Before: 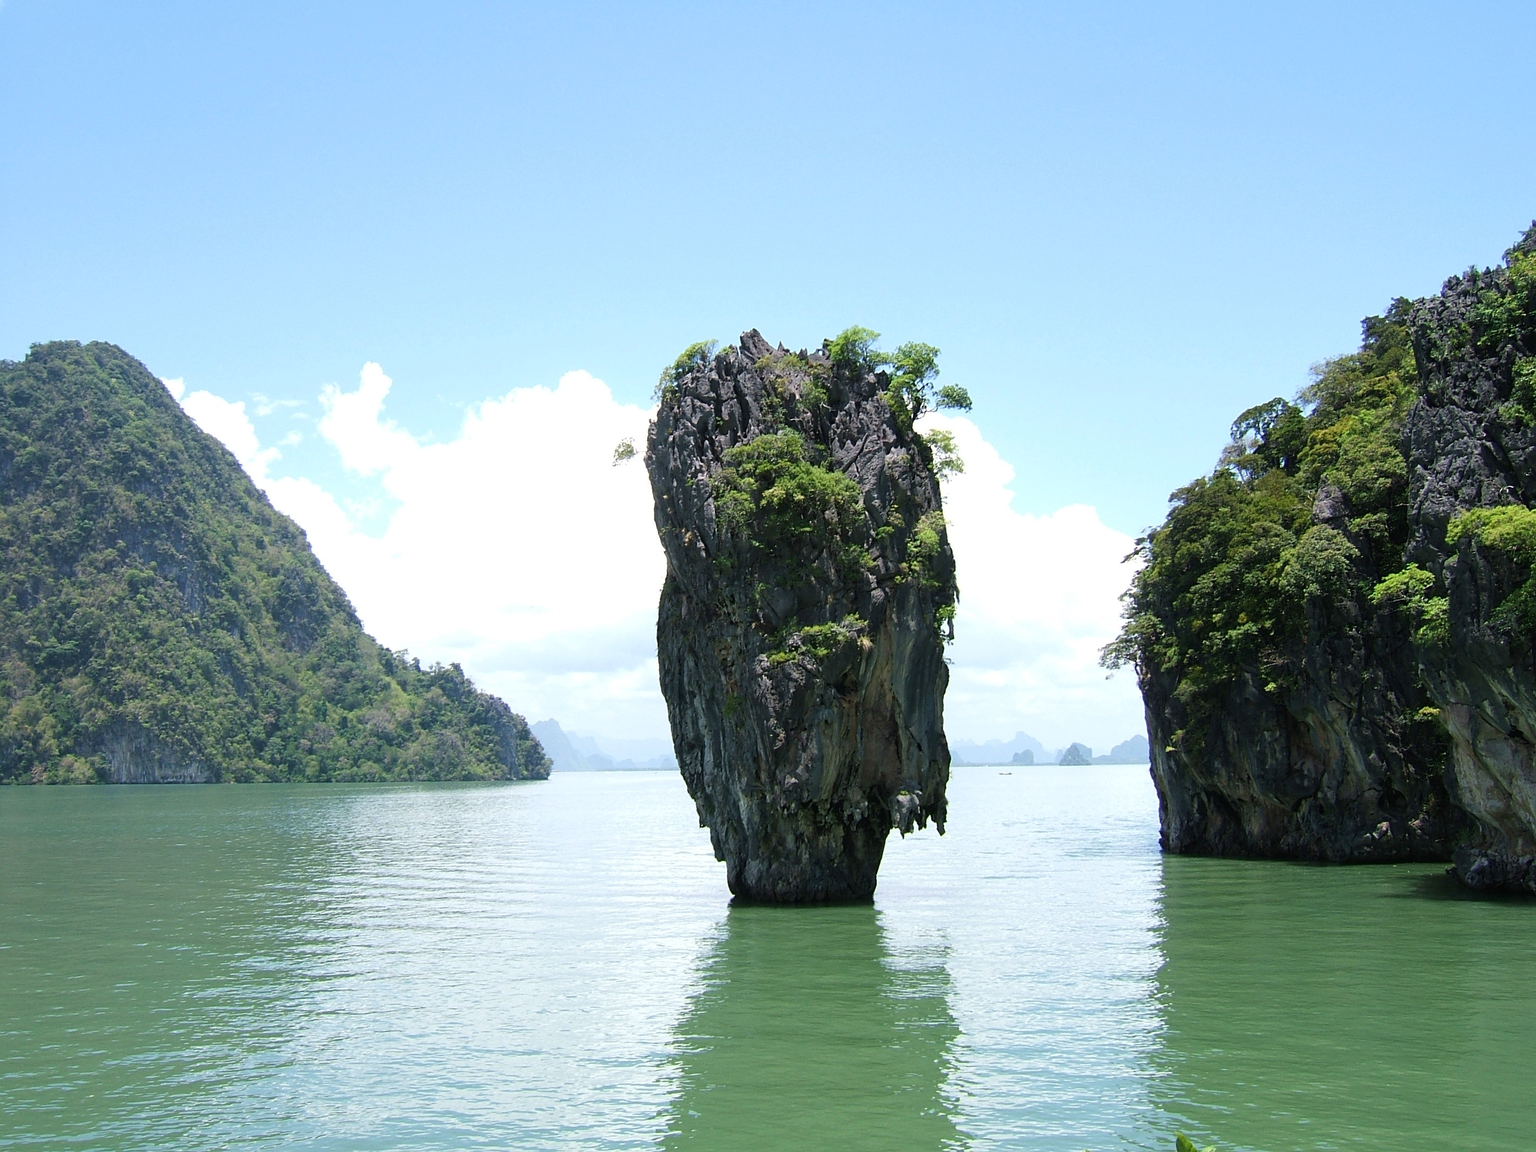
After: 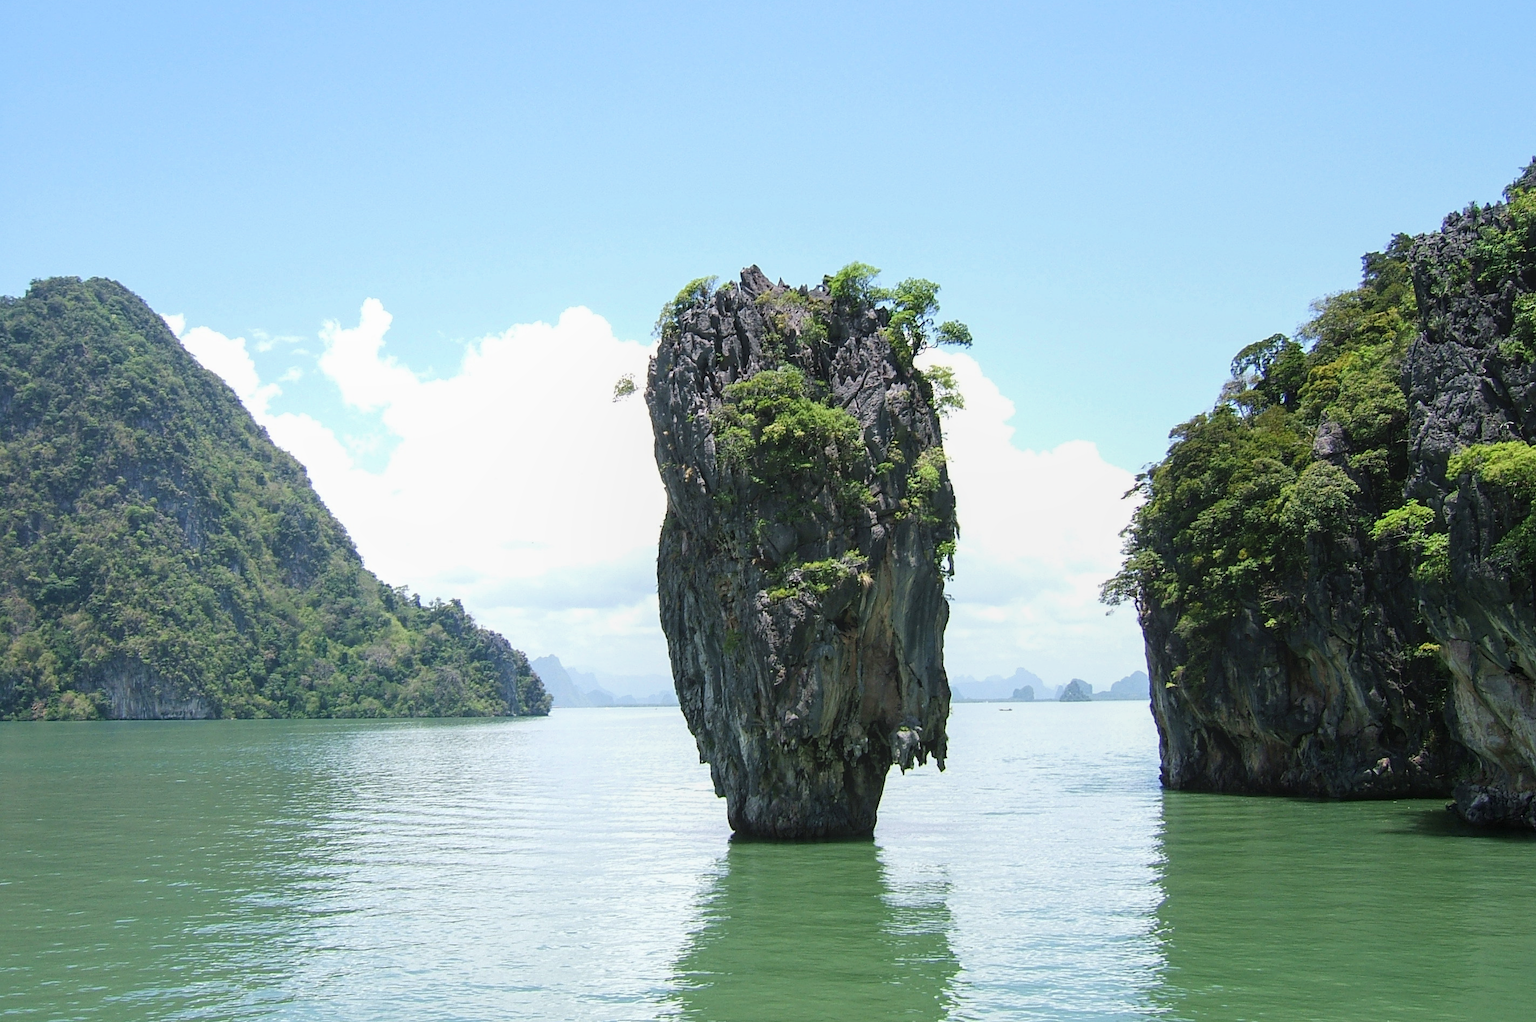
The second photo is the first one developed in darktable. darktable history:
local contrast: detail 110%
crop and rotate: top 5.609%, bottom 5.609%
